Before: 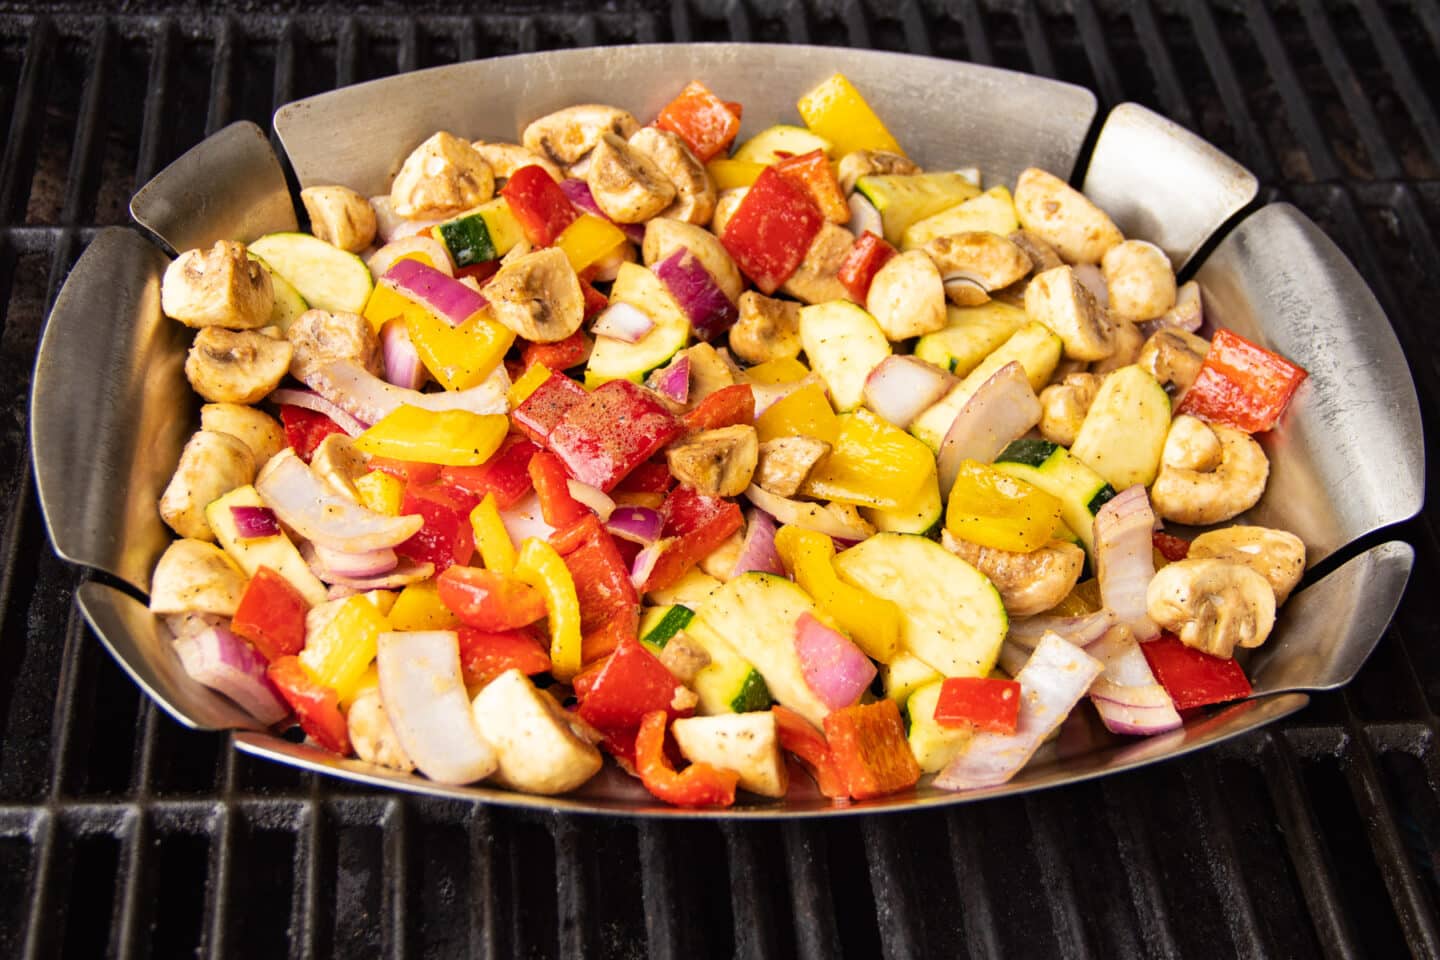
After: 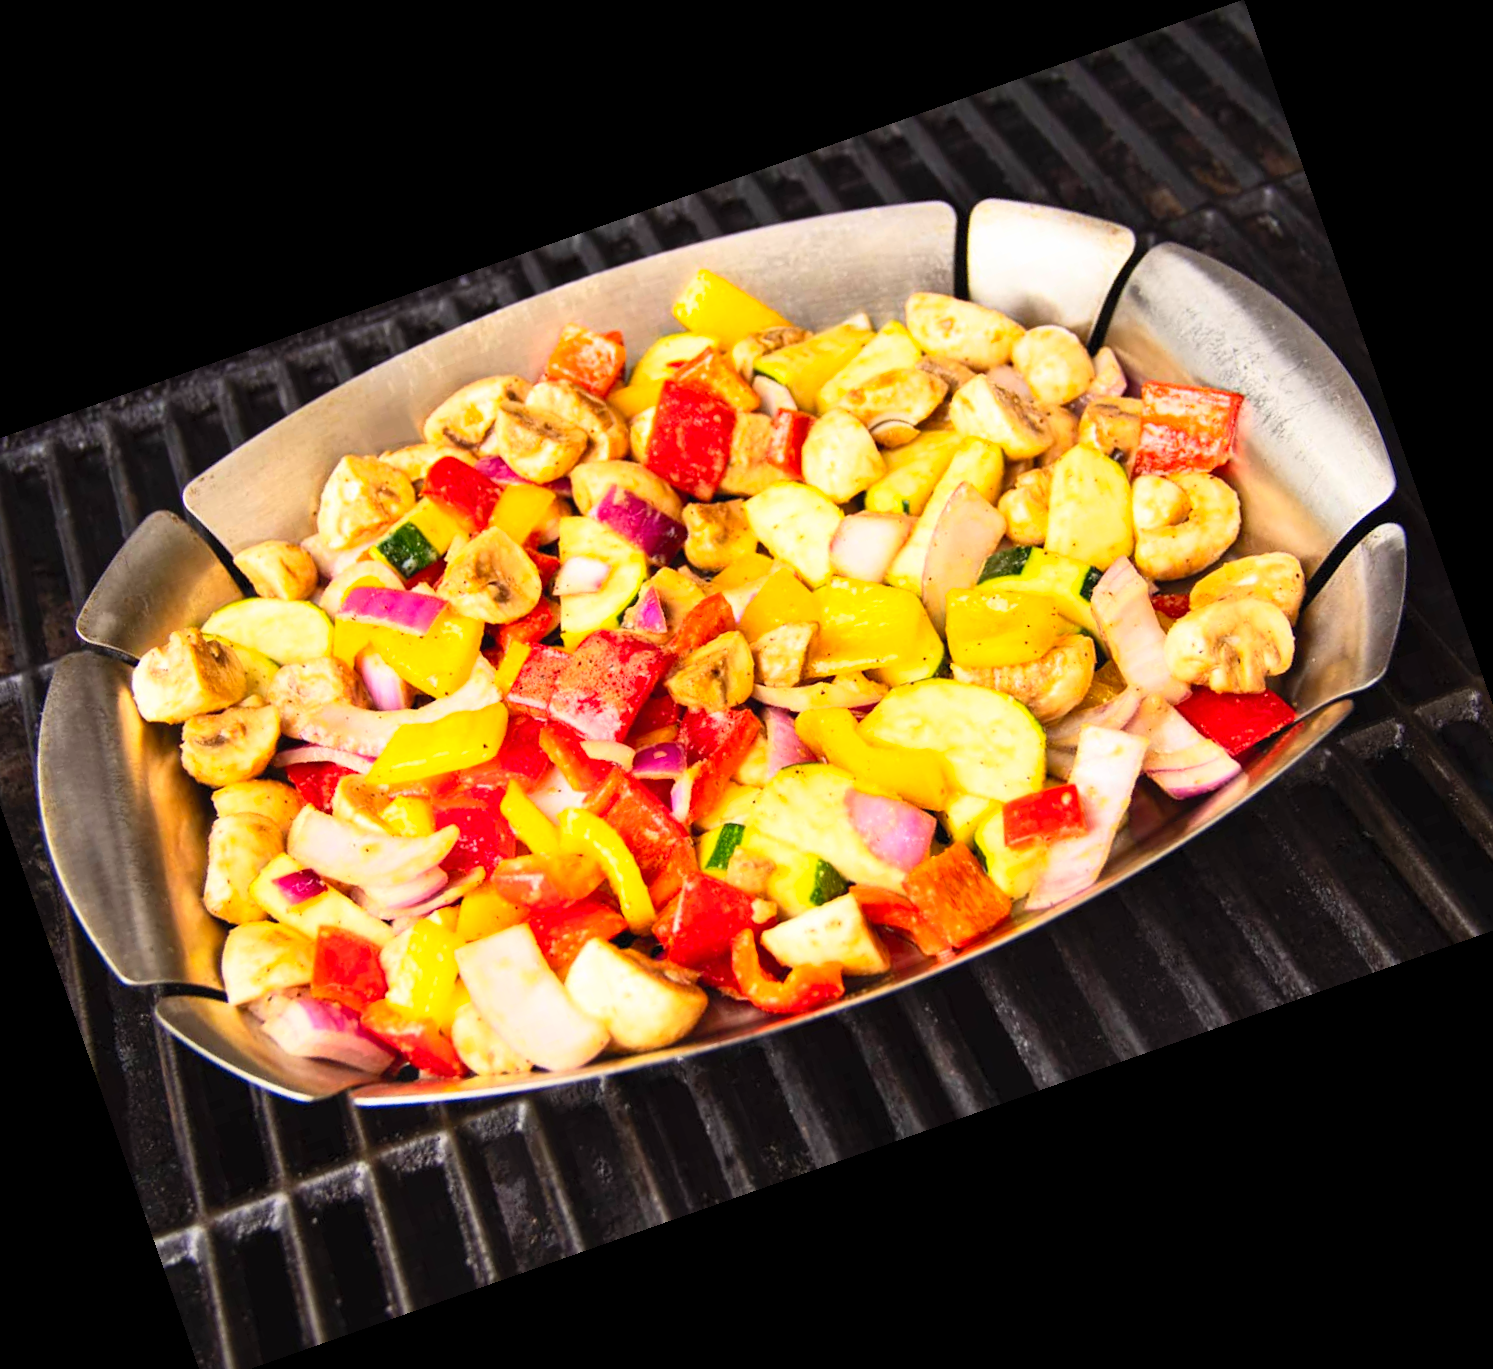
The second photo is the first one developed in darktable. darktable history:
contrast brightness saturation: contrast 0.24, brightness 0.26, saturation 0.39
color calibration: illuminant same as pipeline (D50), x 0.346, y 0.359, temperature 5002.42 K
crop and rotate: angle 19.43°, left 6.812%, right 4.125%, bottom 1.087%
